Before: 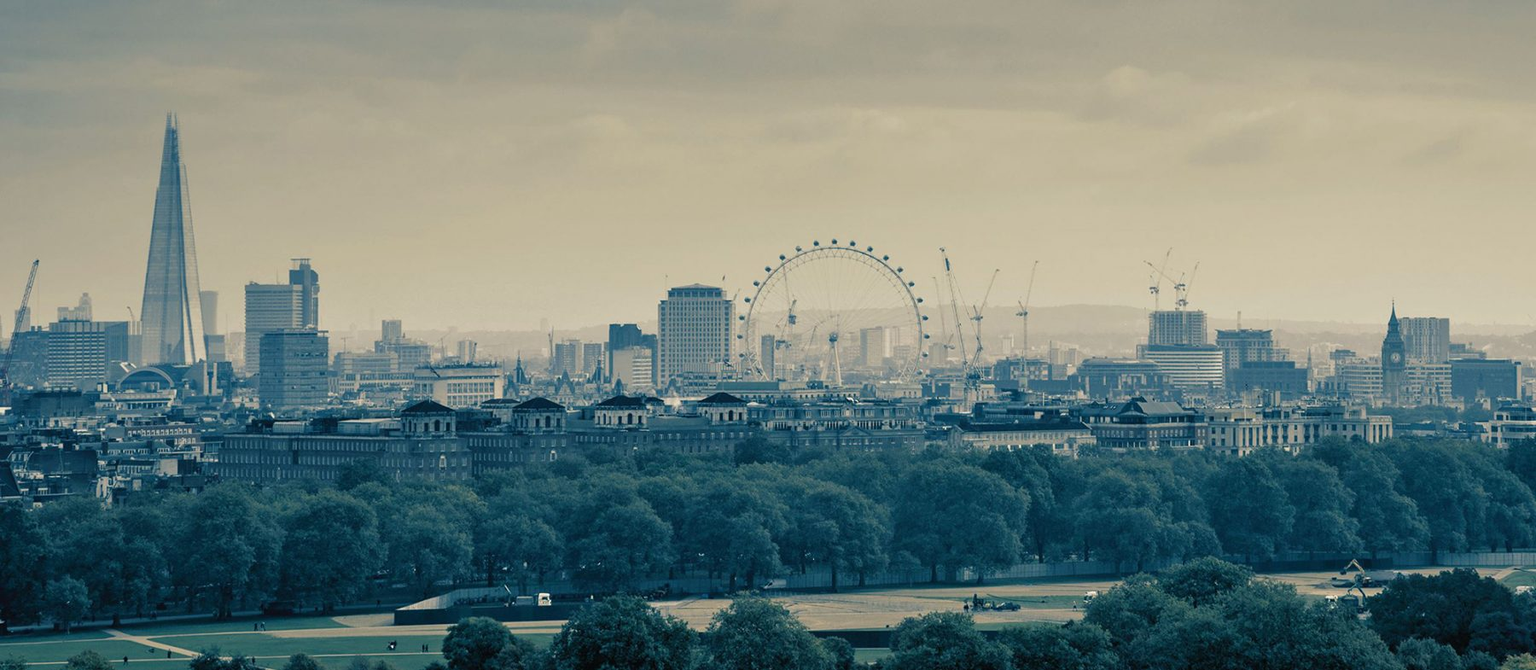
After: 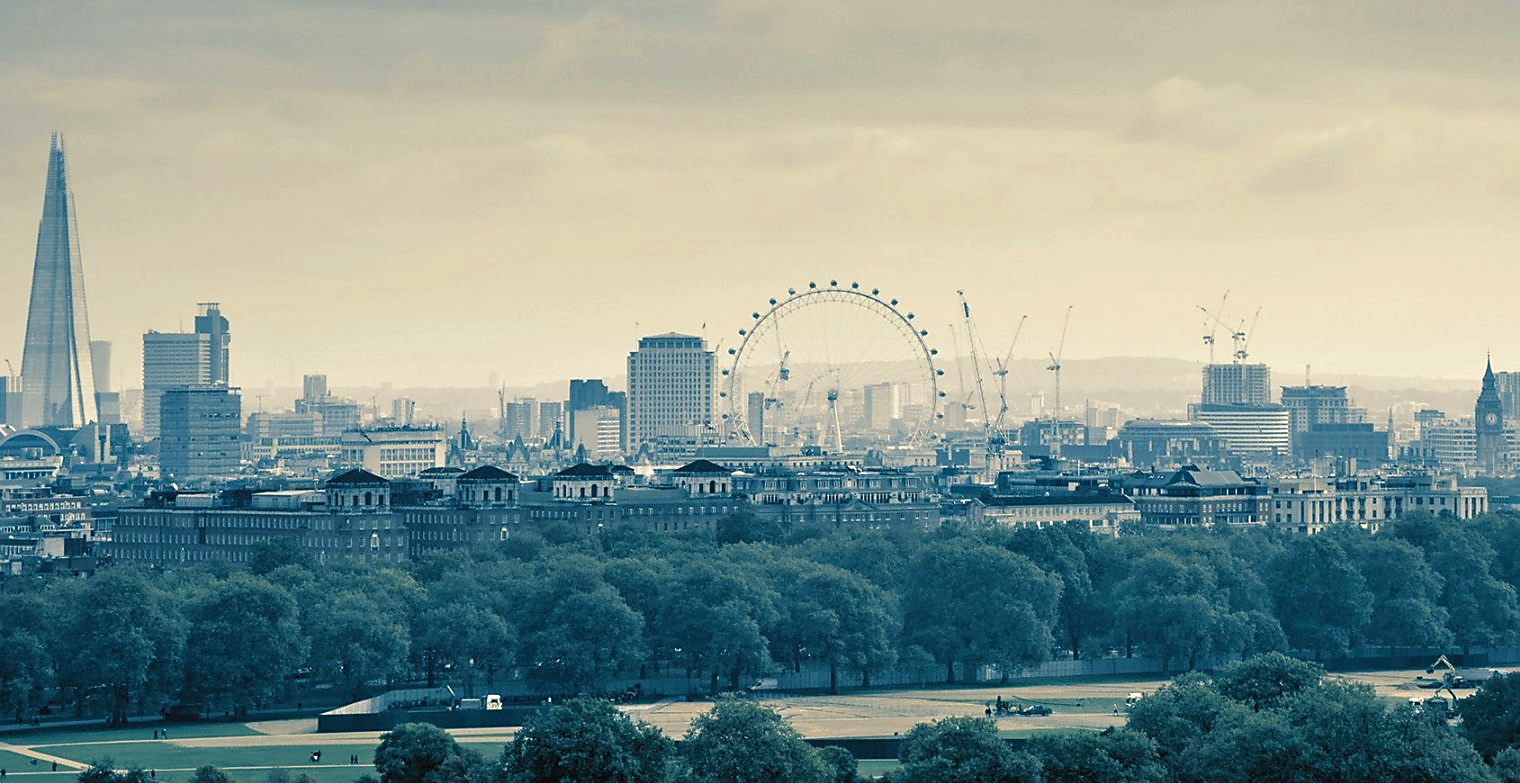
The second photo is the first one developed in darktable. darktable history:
exposure: black level correction 0, exposure 0.5 EV, compensate highlight preservation false
crop: left 8.026%, right 7.374%
sharpen: radius 1.864, amount 0.398, threshold 1.271
